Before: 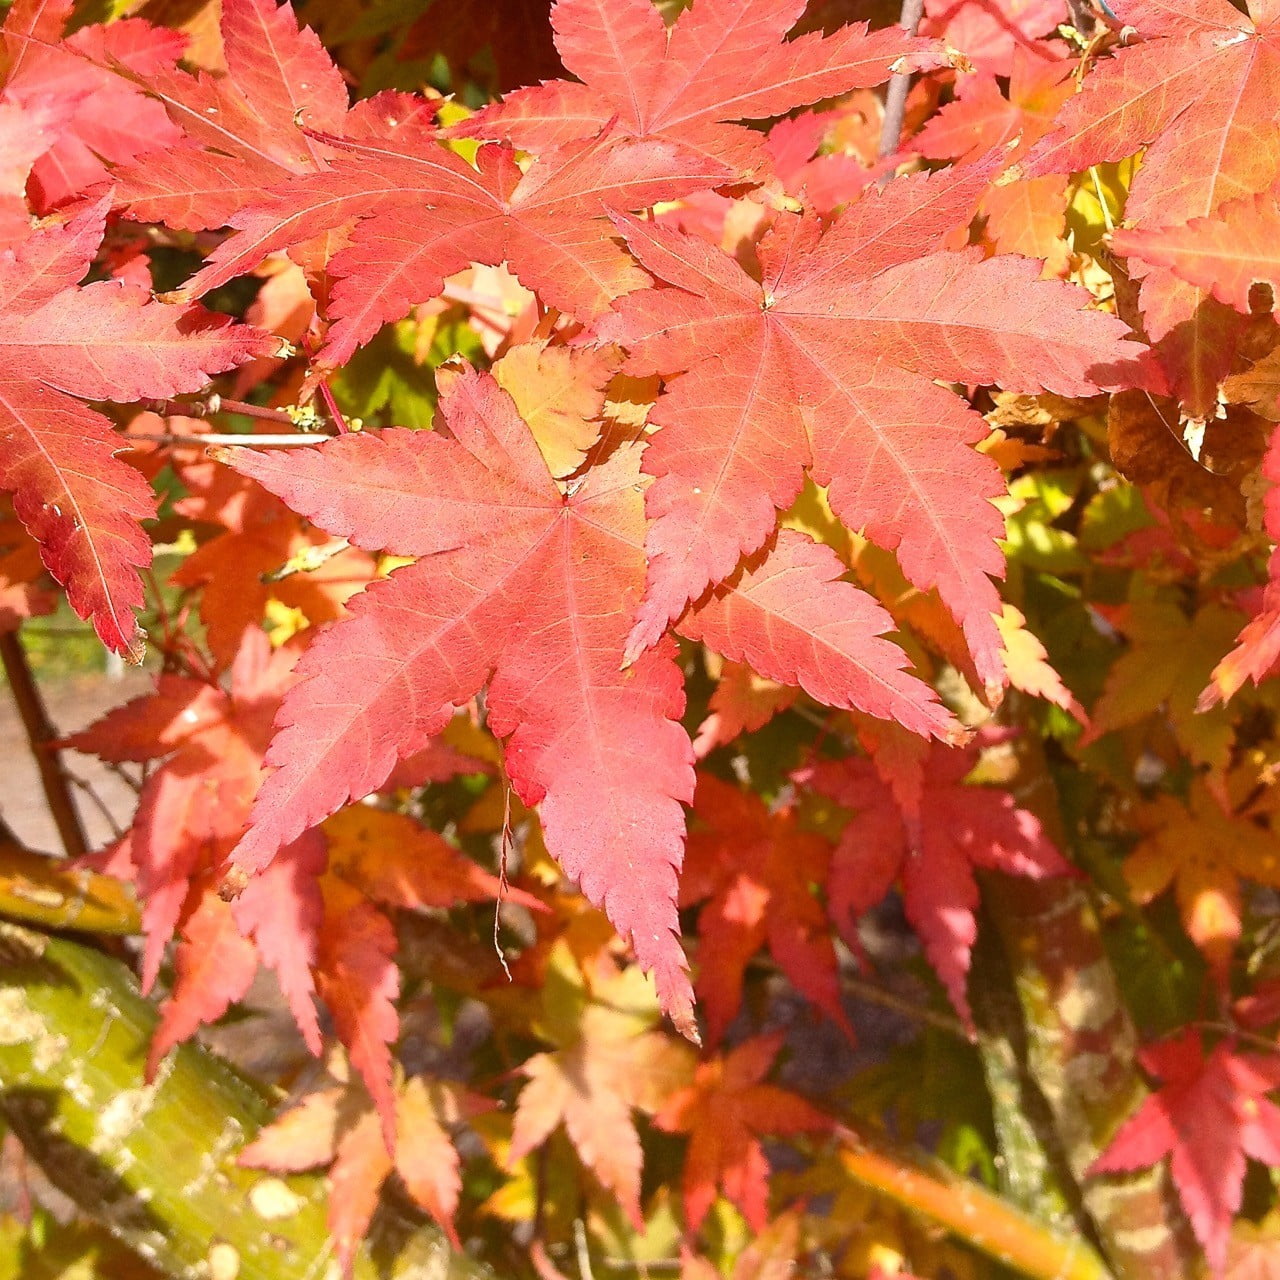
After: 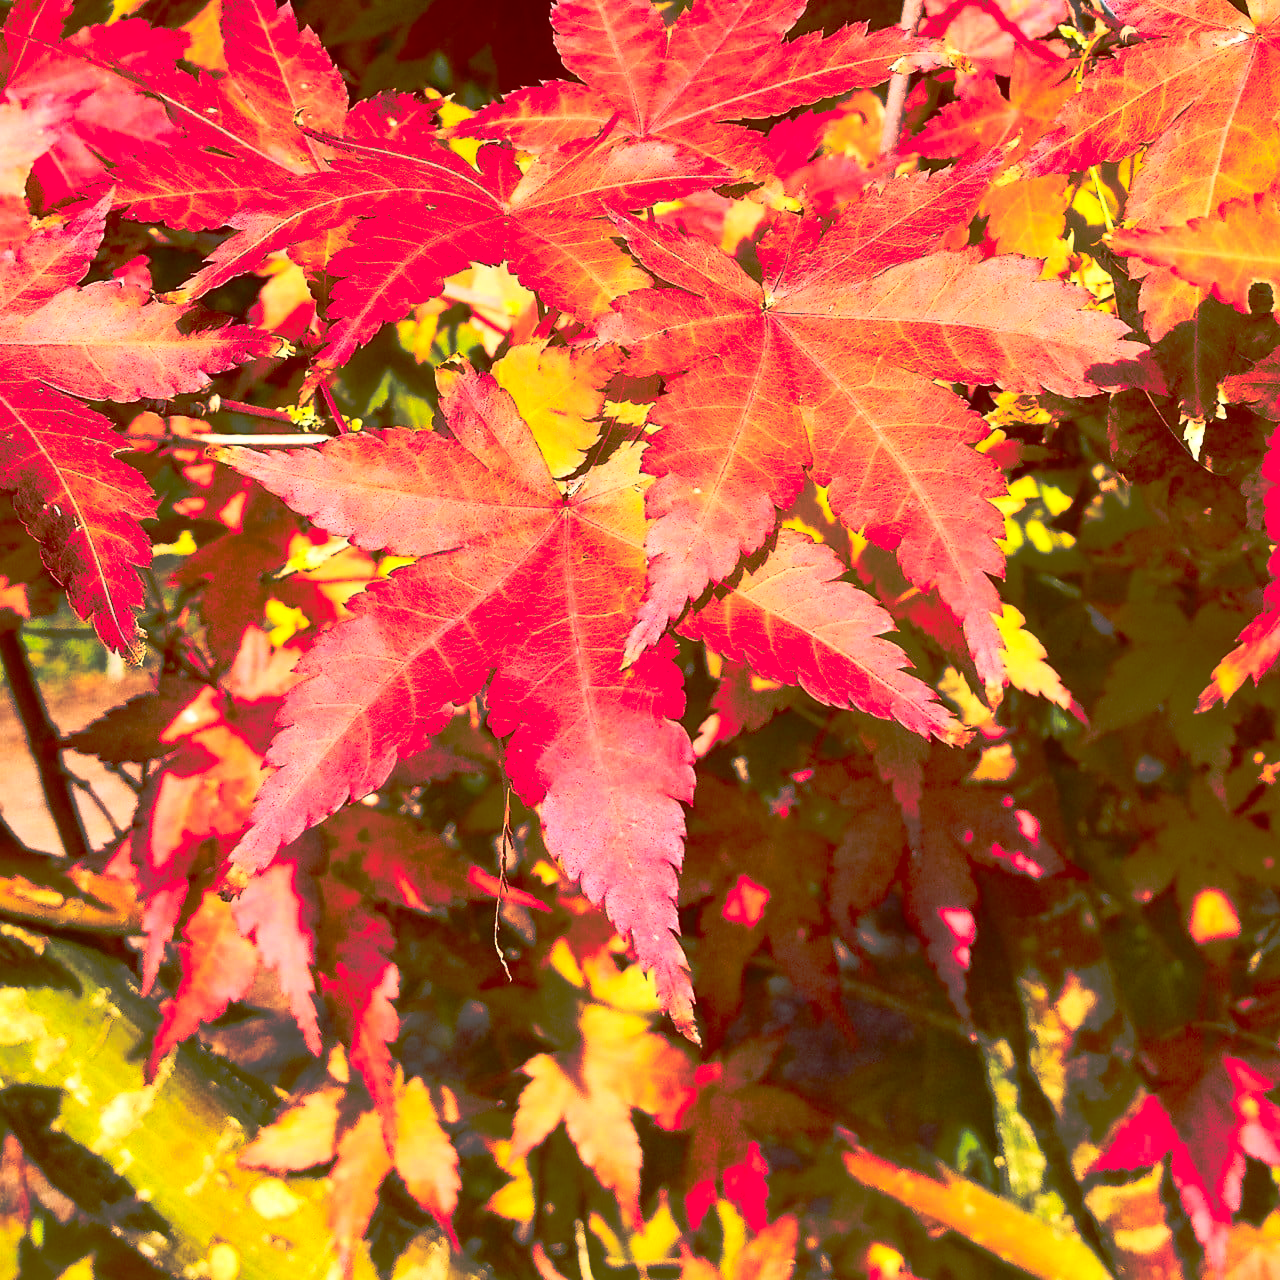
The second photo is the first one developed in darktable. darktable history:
tone curve: curves: ch0 [(0, 0) (0.003, 0.032) (0.53, 0.368) (0.901, 0.866) (1, 1)], preserve colors none
tone equalizer: on, module defaults
contrast brightness saturation: contrast 0.4, brightness 0.05, saturation 0.25
